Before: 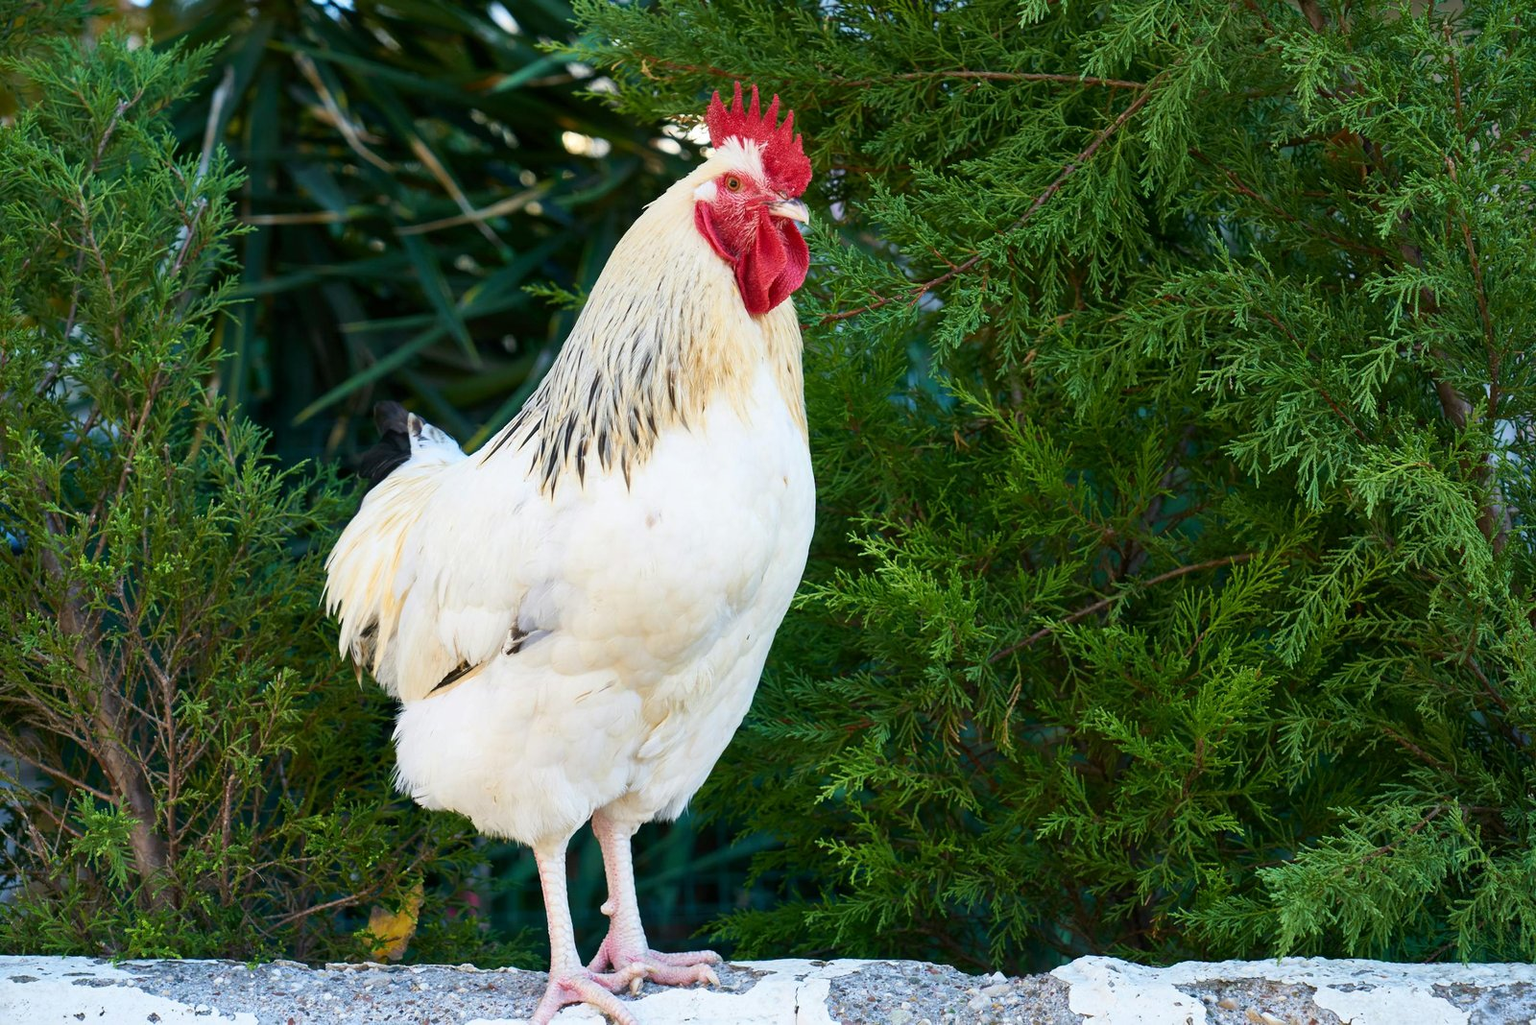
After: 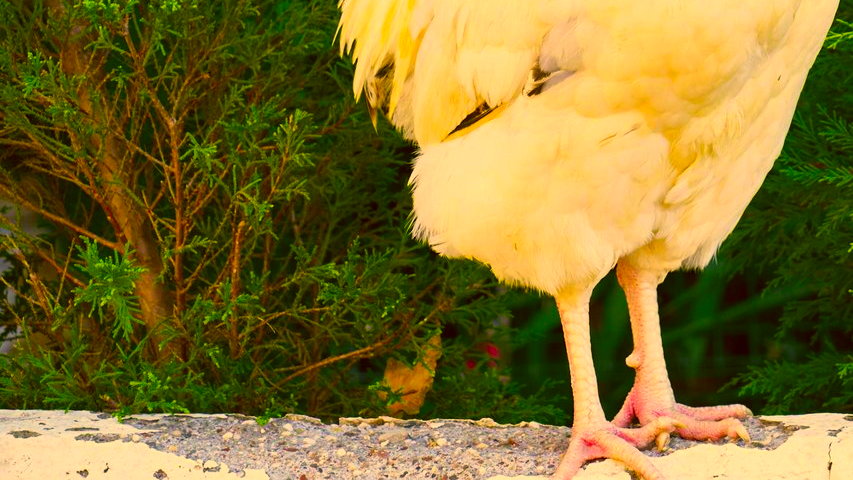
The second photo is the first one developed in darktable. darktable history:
crop and rotate: top 54.919%, right 46.646%, bottom 0.108%
color correction: highlights a* 11.16, highlights b* 30.33, shadows a* 2.57, shadows b* 18.11, saturation 1.75
